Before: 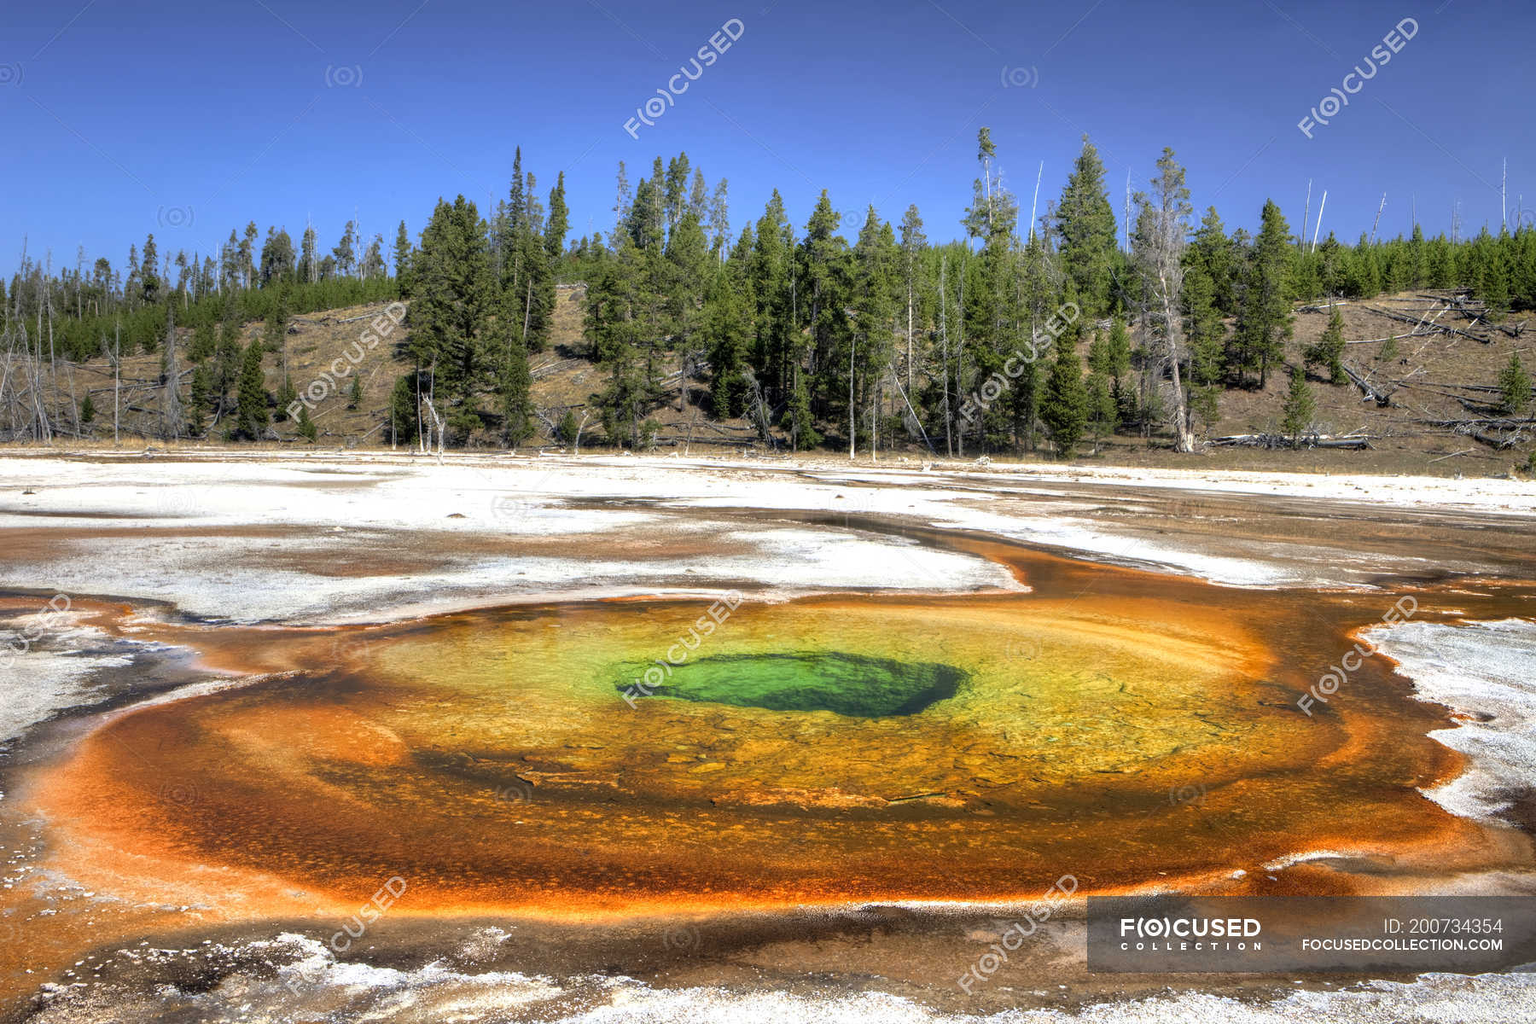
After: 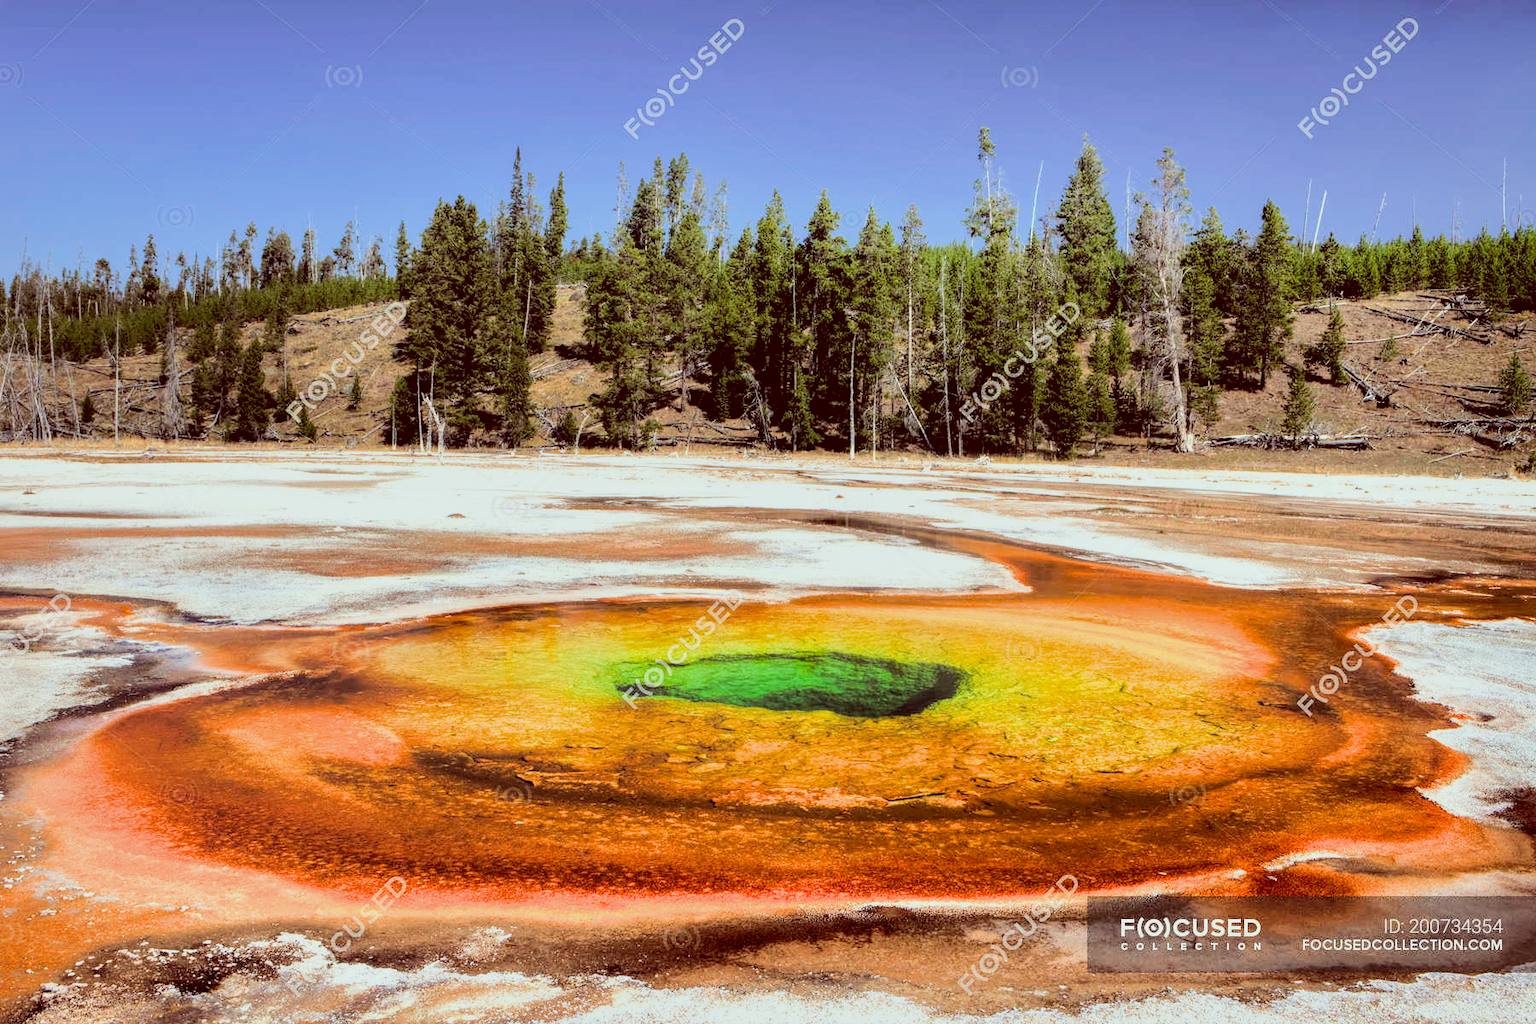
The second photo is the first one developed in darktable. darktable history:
tone equalizer: -8 EV 0.001 EV, -7 EV -0.002 EV, -6 EV 0.002 EV, -5 EV -0.024 EV, -4 EV -0.144 EV, -3 EV -0.171 EV, -2 EV 0.266 EV, -1 EV 0.711 EV, +0 EV 0.522 EV
filmic rgb: black relative exposure -7.5 EV, white relative exposure 4.99 EV, hardness 3.35, contrast 1.301
shadows and highlights: on, module defaults
color correction: highlights a* -7.07, highlights b* -0.207, shadows a* 20.26, shadows b* 11.75
